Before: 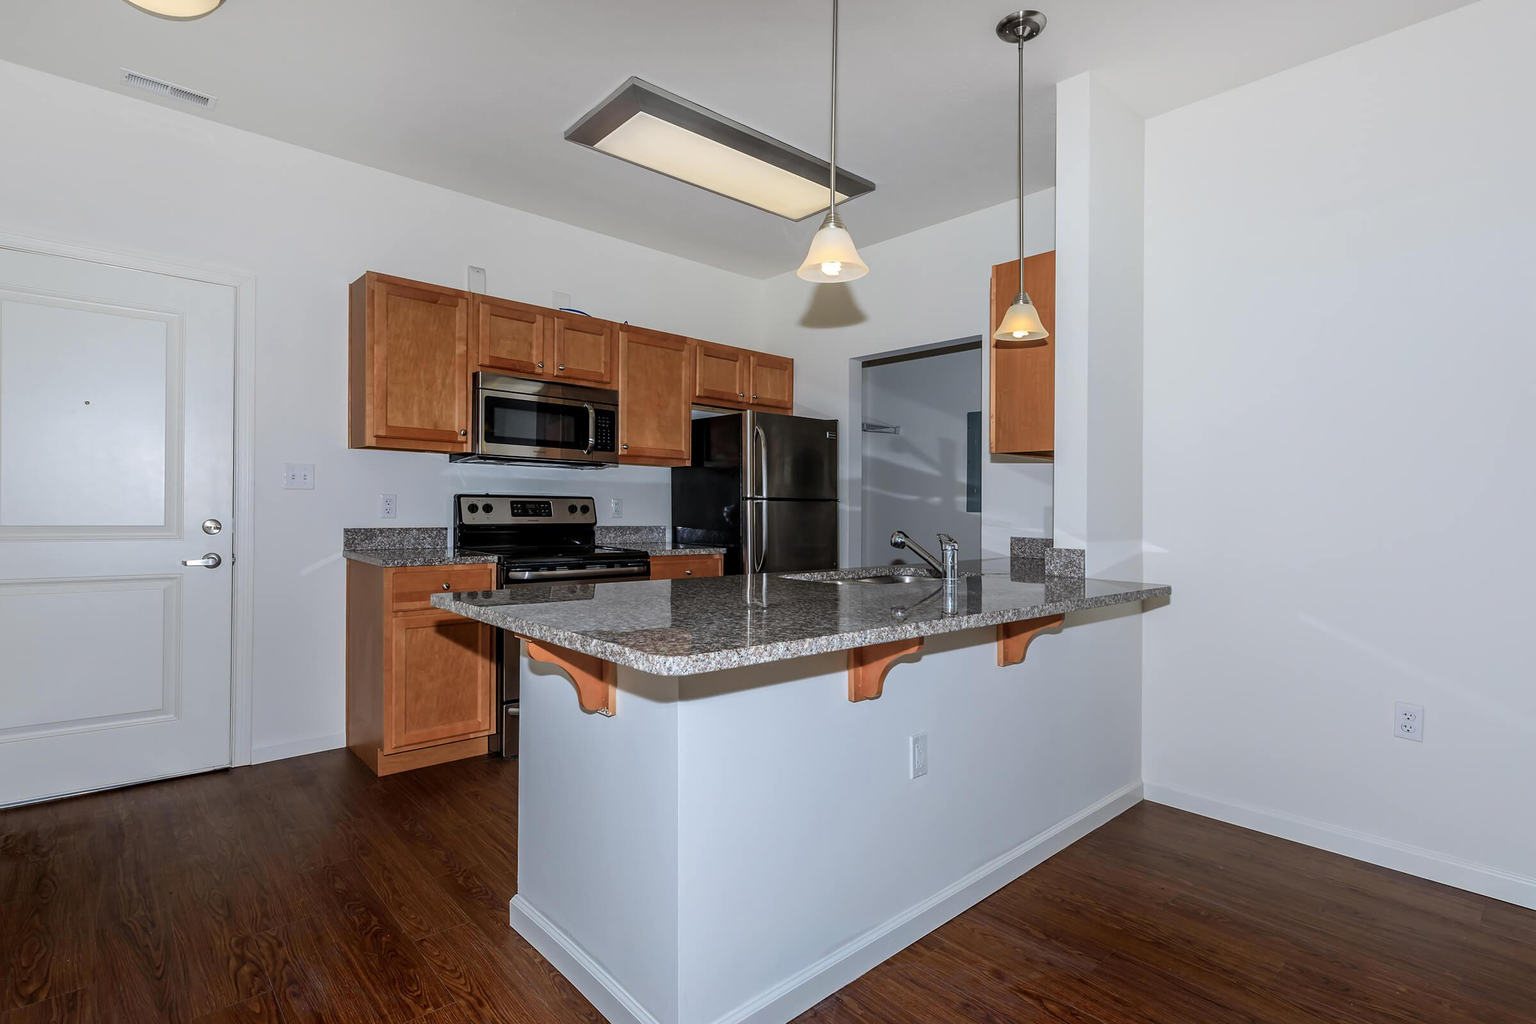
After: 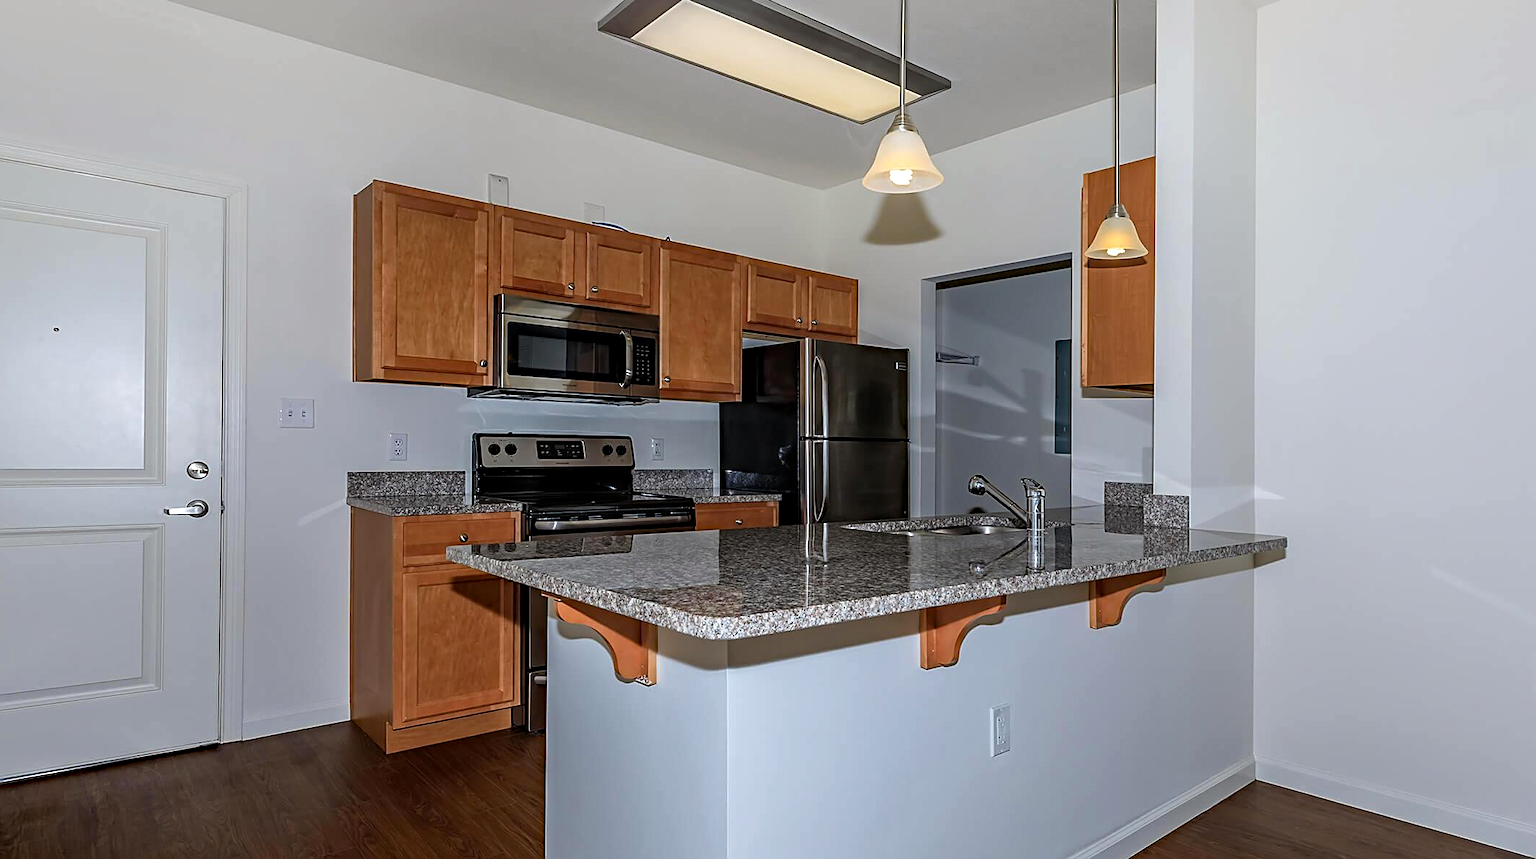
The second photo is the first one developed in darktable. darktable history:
crop and rotate: left 2.466%, top 11.009%, right 9.43%, bottom 15.044%
haze removal: strength 0.286, distance 0.245, compatibility mode true
sharpen: on, module defaults
